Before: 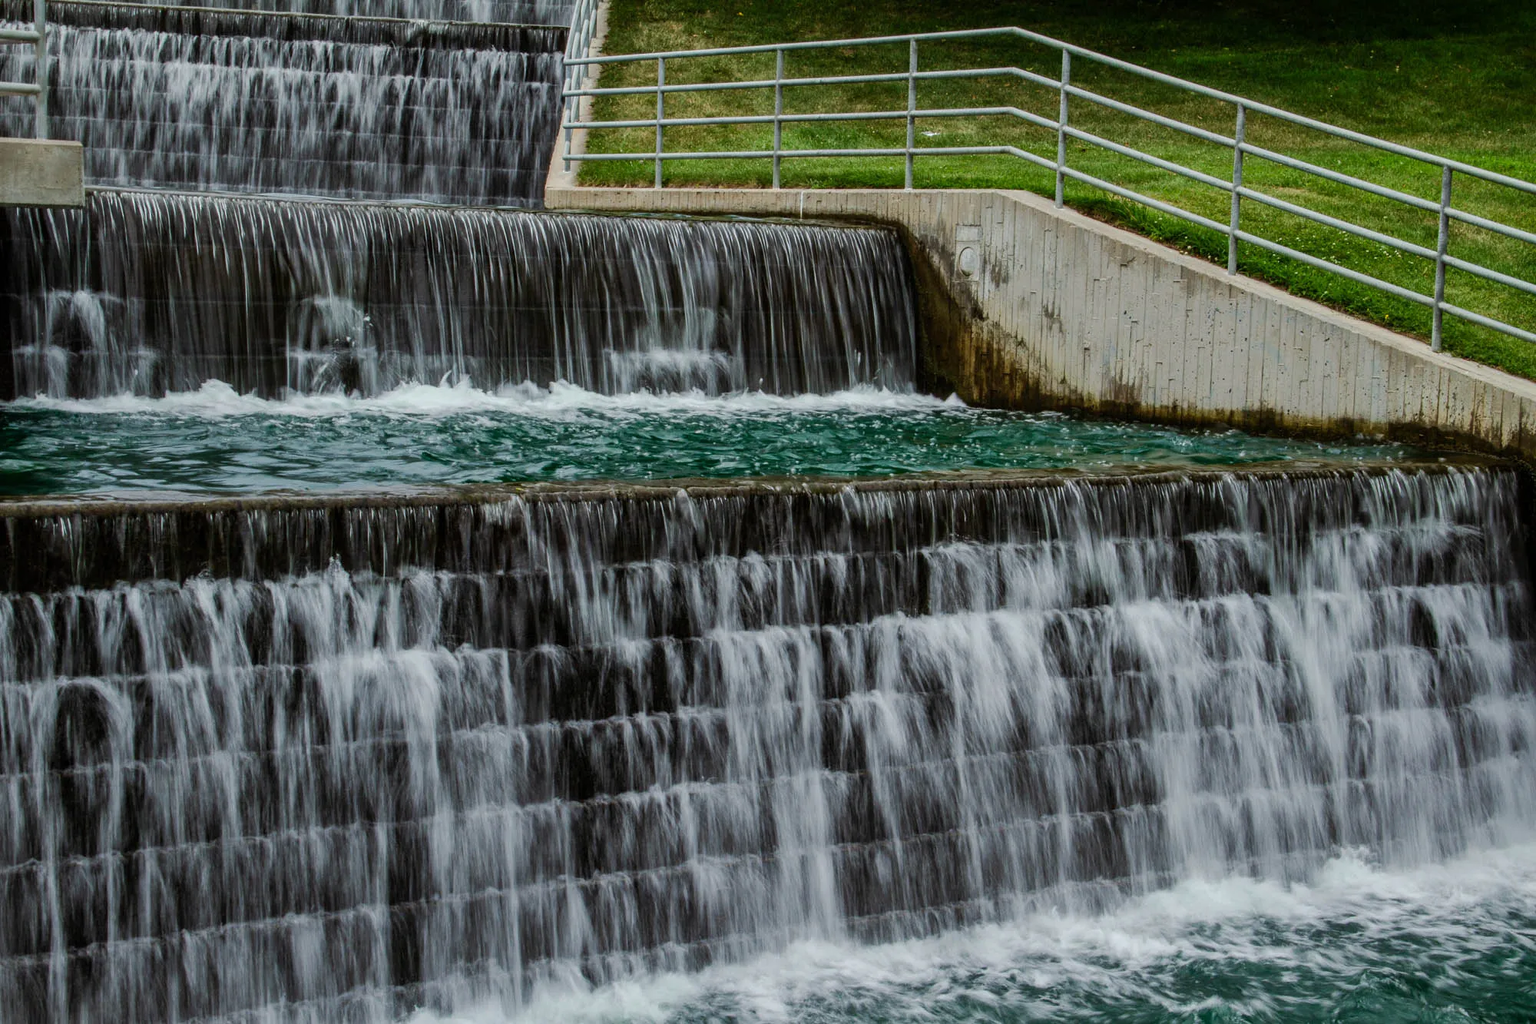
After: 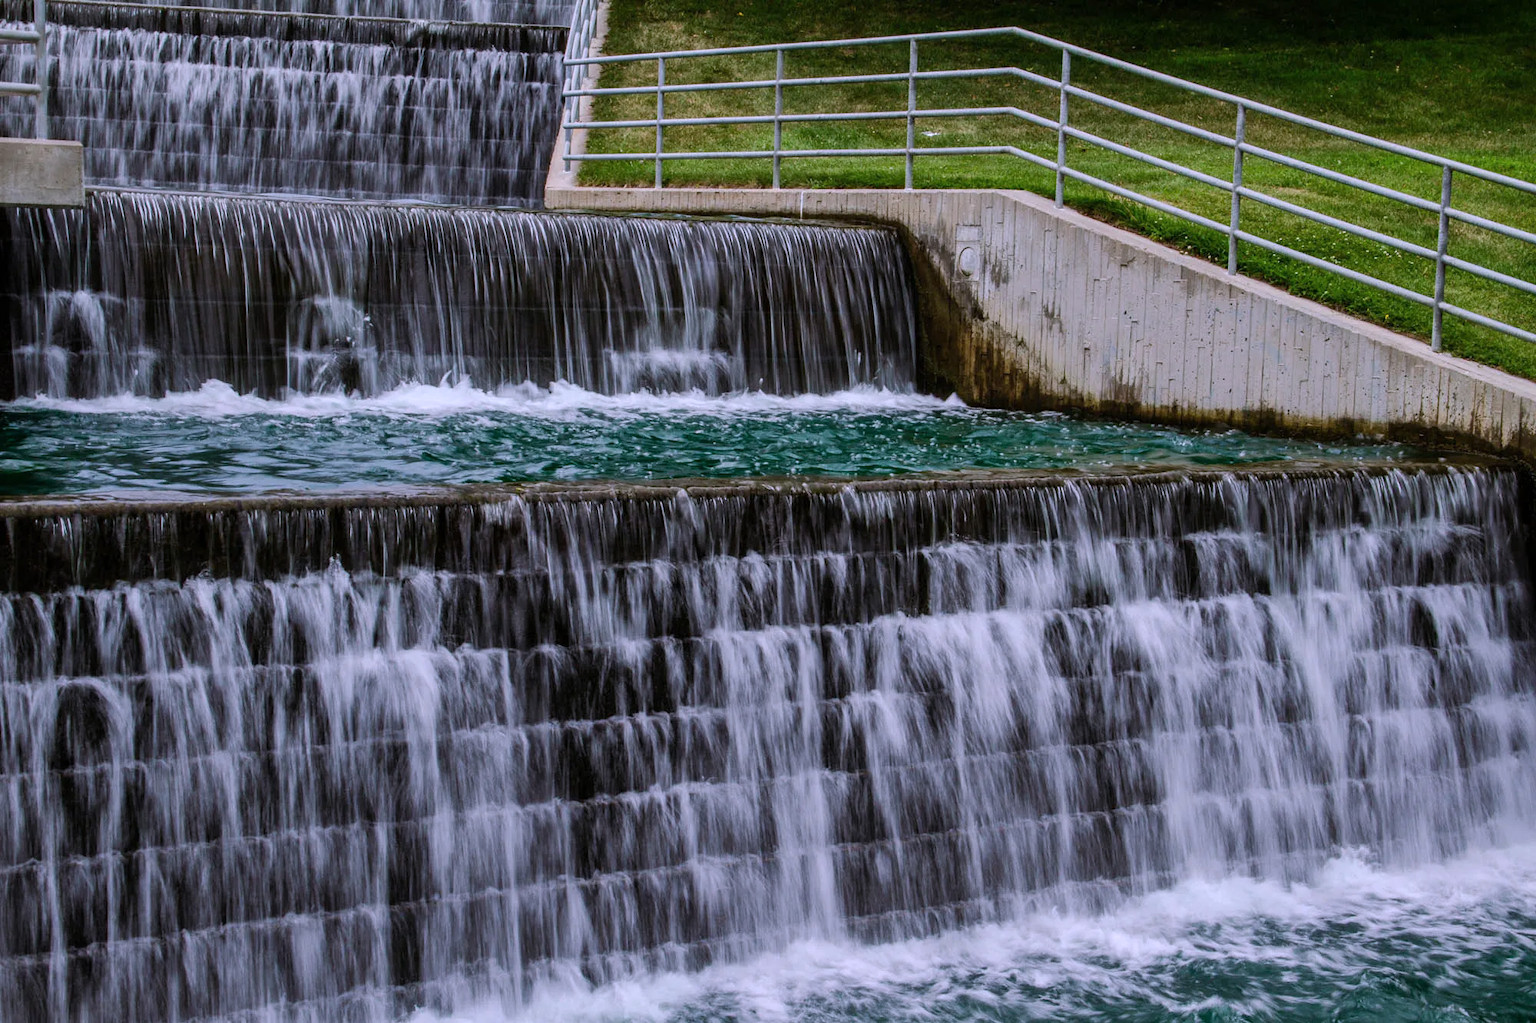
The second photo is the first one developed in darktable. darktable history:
white balance: red 1.042, blue 1.17
tone equalizer: on, module defaults
color zones: curves: ch1 [(0, 0.469) (0.01, 0.469) (0.12, 0.446) (0.248, 0.469) (0.5, 0.5) (0.748, 0.5) (0.99, 0.469) (1, 0.469)]
